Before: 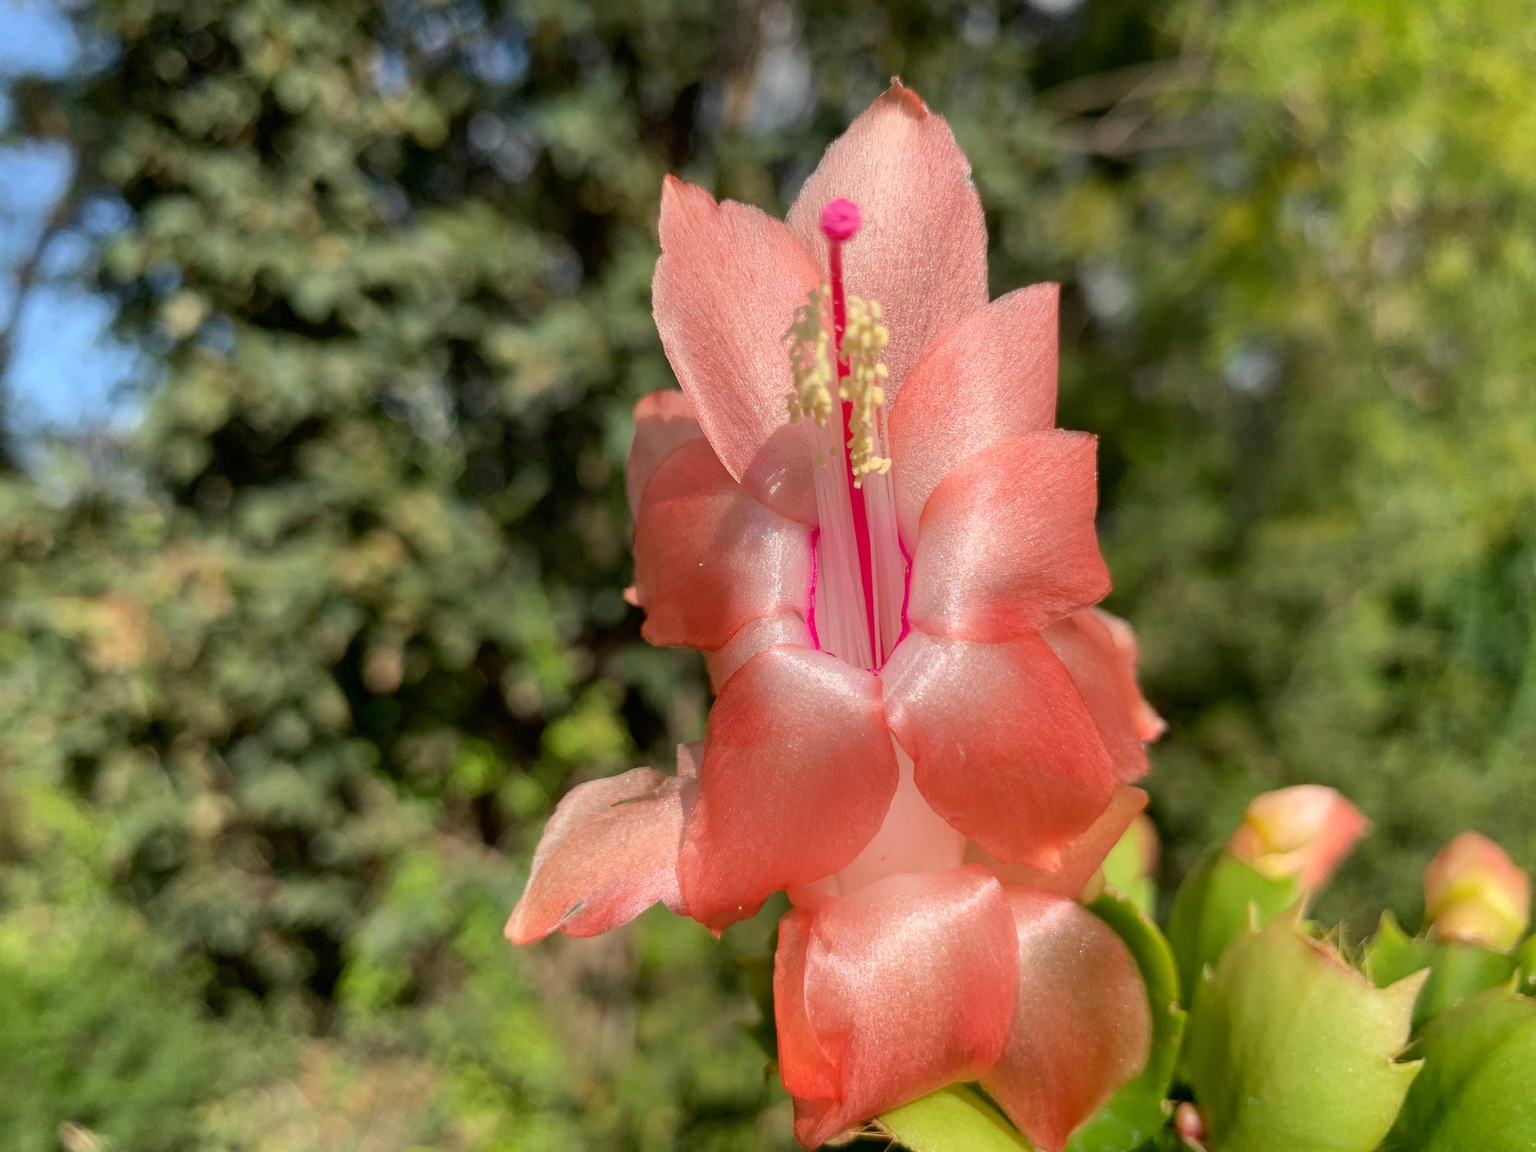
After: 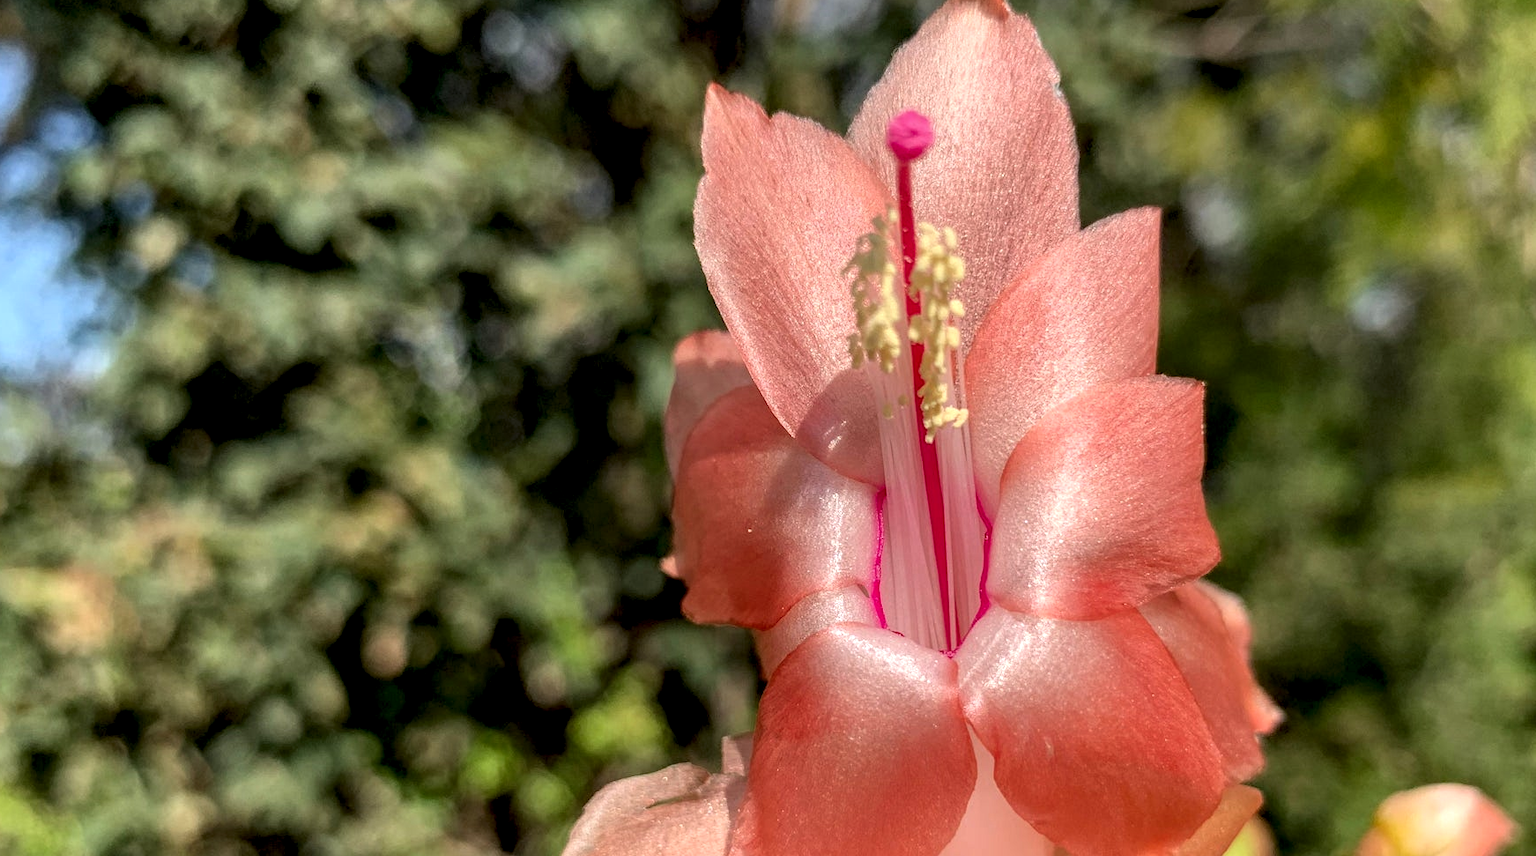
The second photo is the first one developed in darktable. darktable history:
local contrast: highlights 26%, detail 150%
crop: left 3.15%, top 8.921%, right 9.673%, bottom 26.213%
